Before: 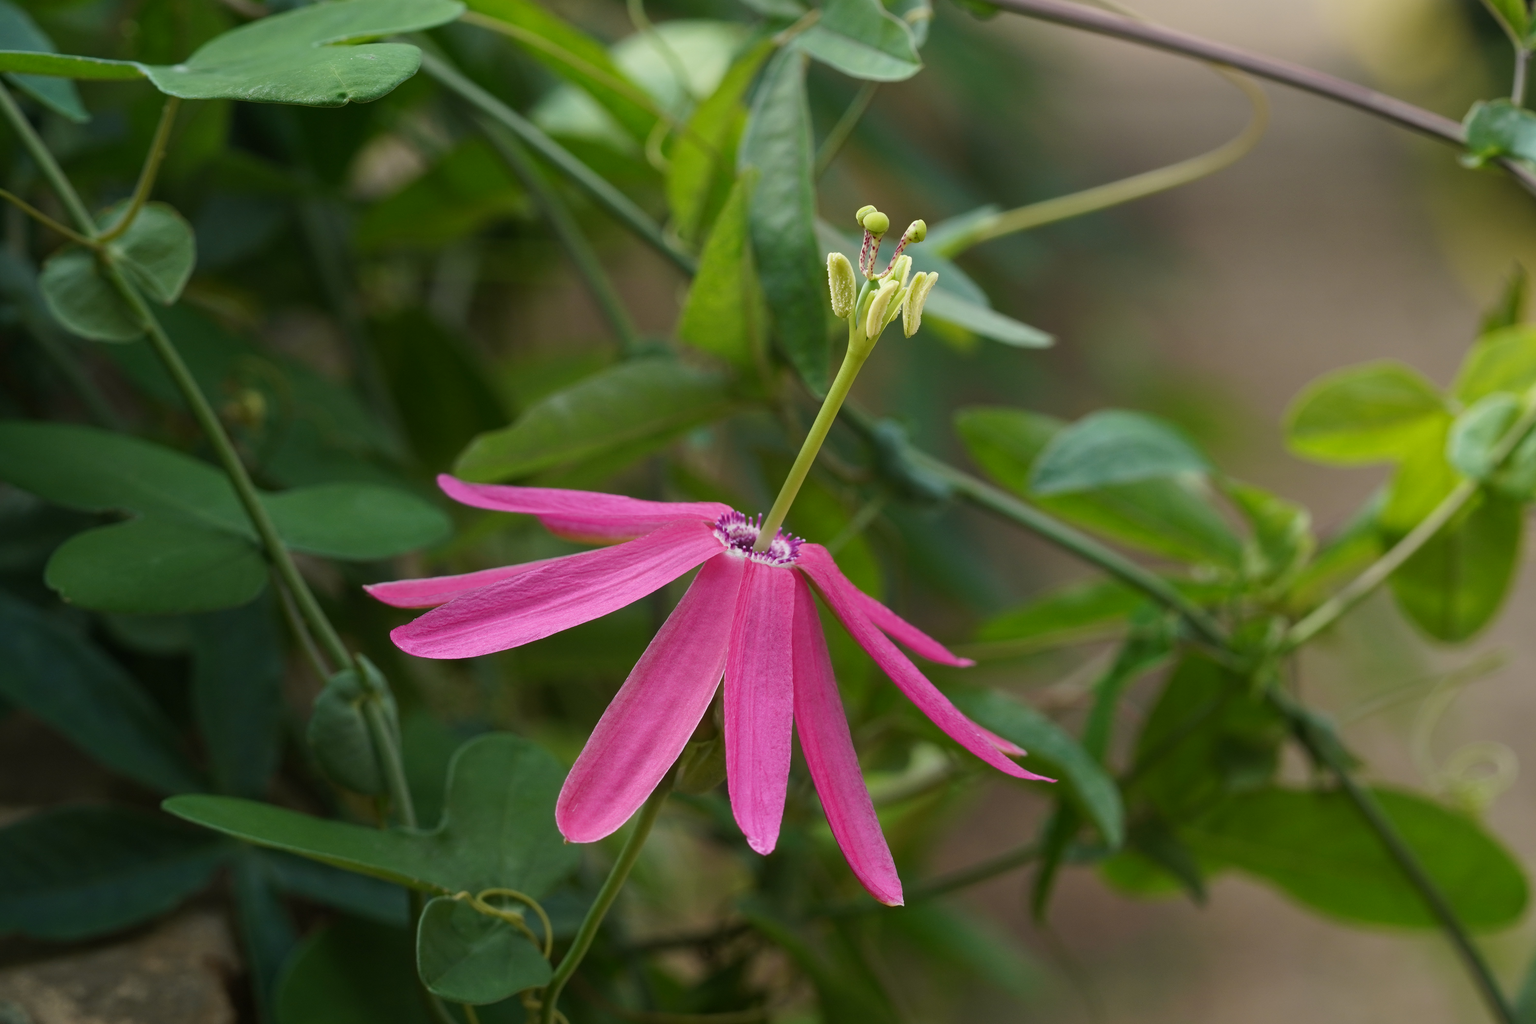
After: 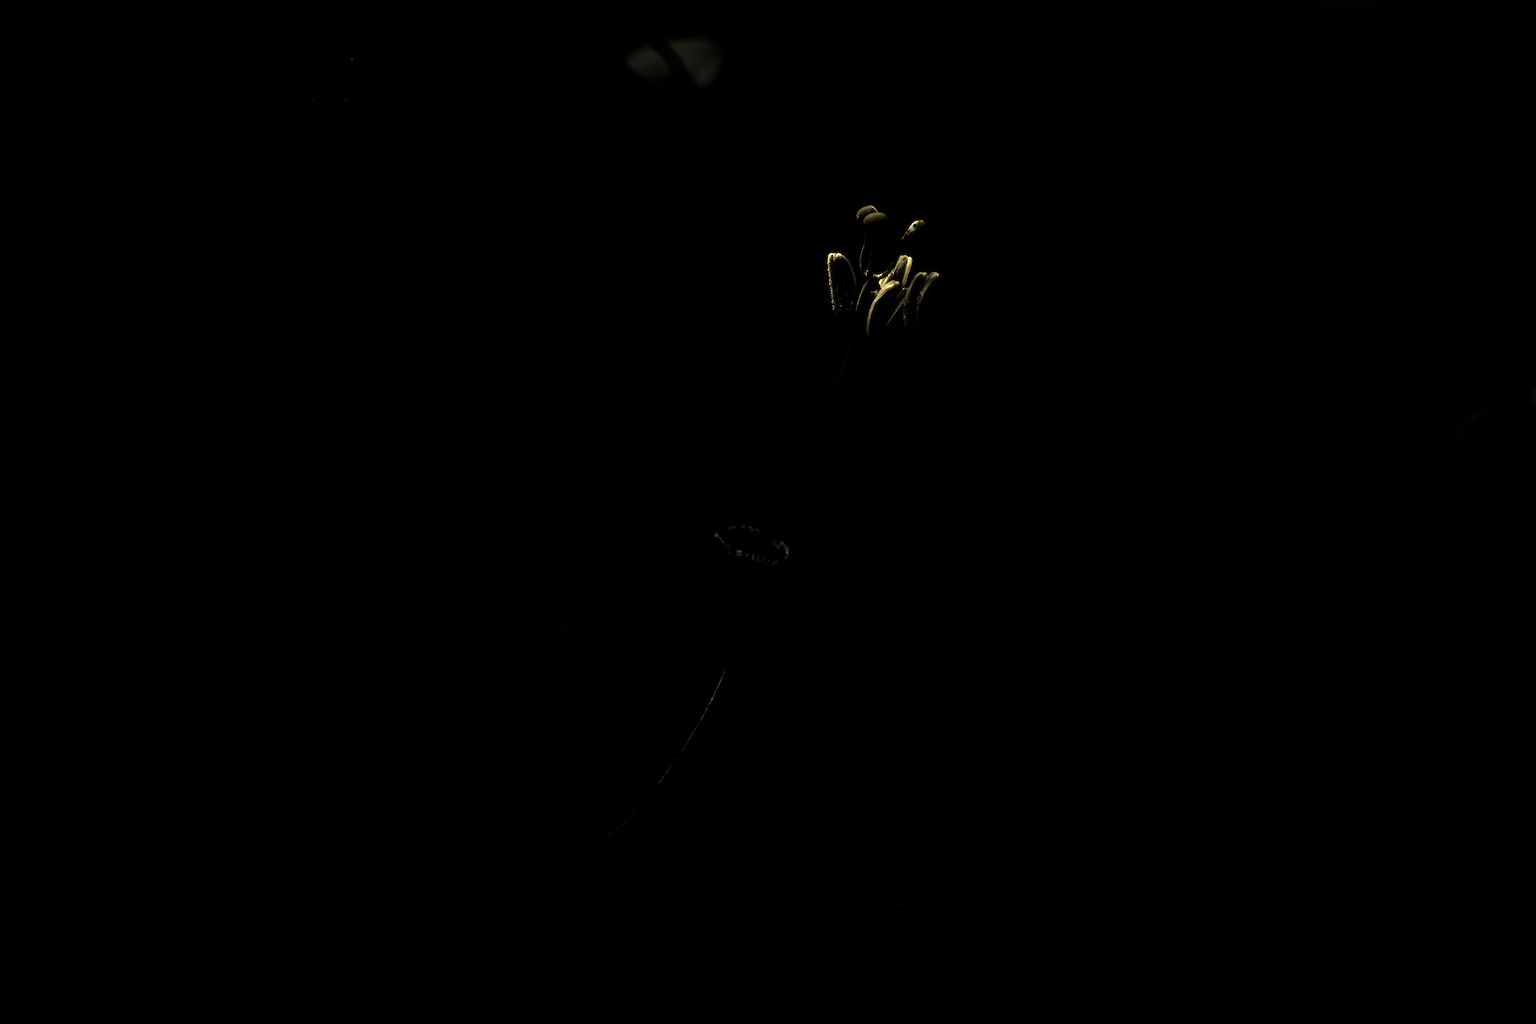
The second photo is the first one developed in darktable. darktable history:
levels: levels [0.721, 0.937, 0.997]
white balance: red 1.138, green 0.996, blue 0.812
color balance rgb: linear chroma grading › global chroma 3.45%, perceptual saturation grading › global saturation 11.24%, perceptual brilliance grading › global brilliance 3.04%, global vibrance 2.8%
